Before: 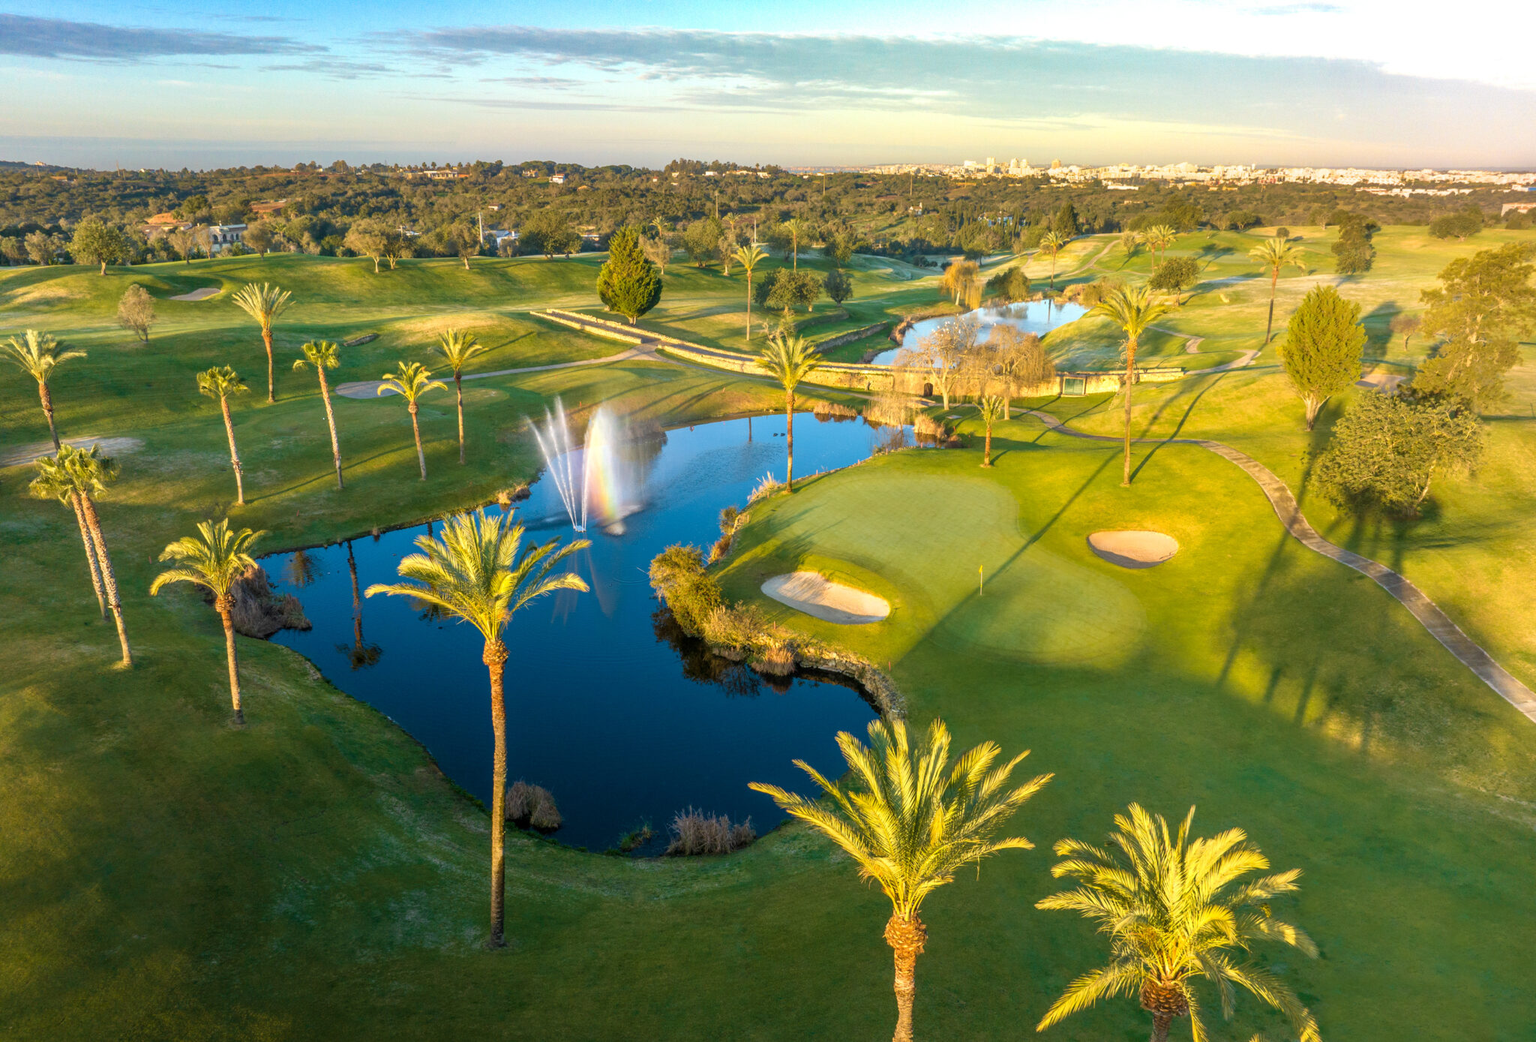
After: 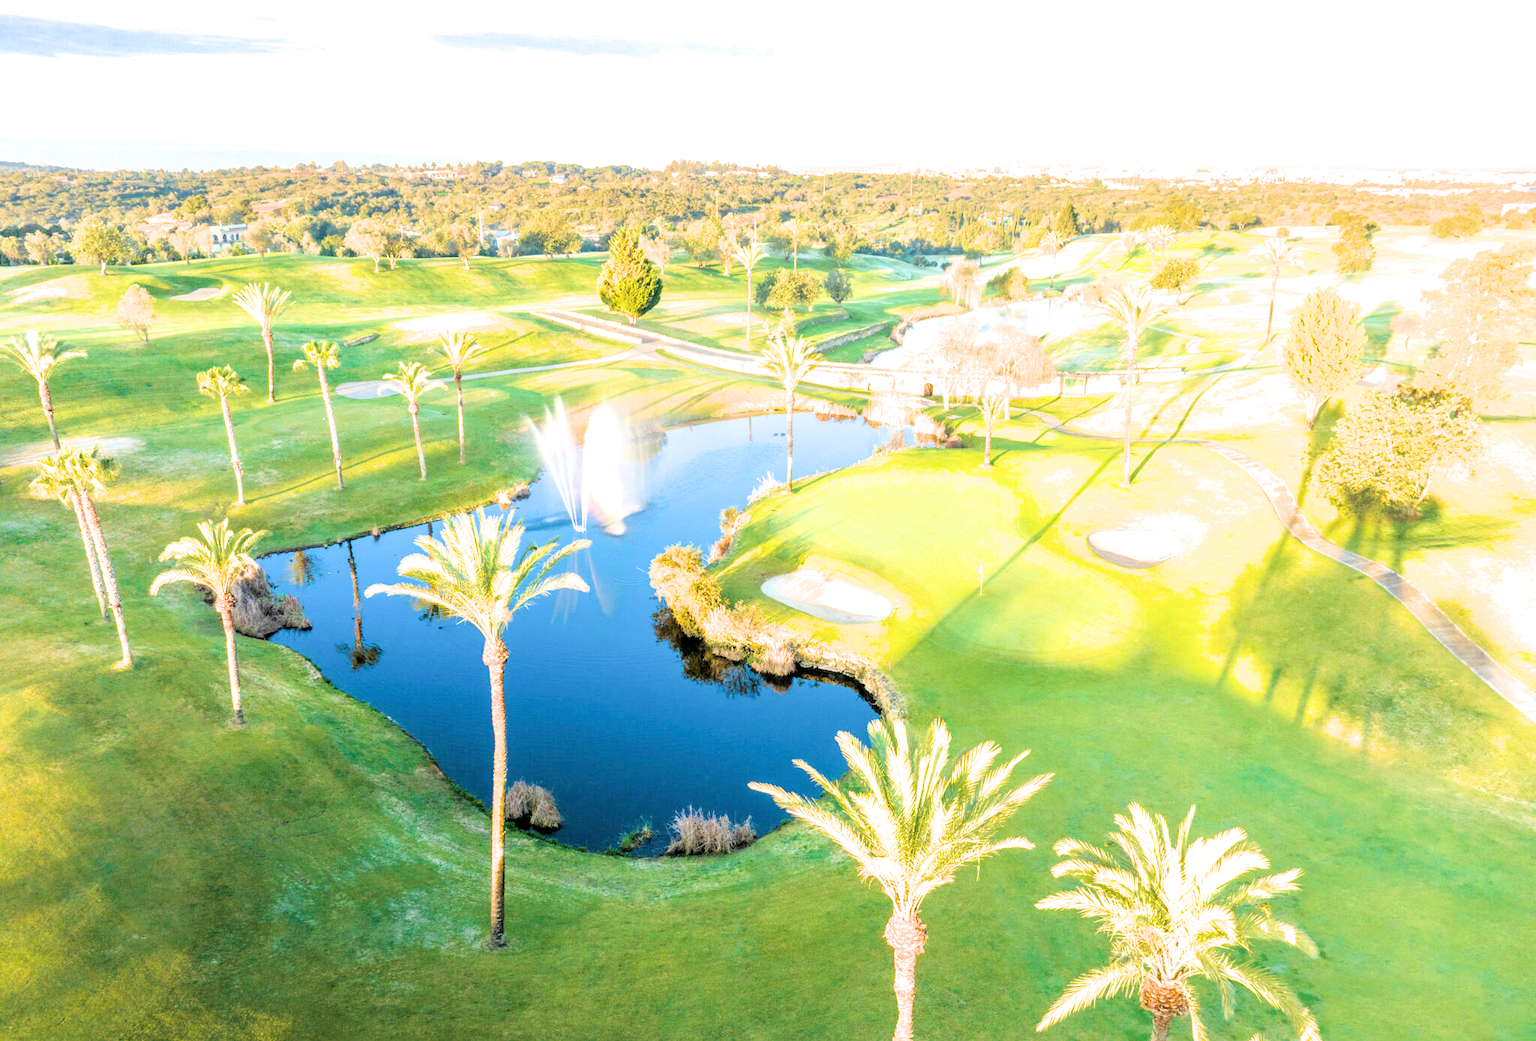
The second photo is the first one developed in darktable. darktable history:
exposure: black level correction 0, exposure 1.2 EV, compensate exposure bias true, compensate highlight preservation false
filmic rgb: black relative exposure -5 EV, hardness 2.88, contrast 1.2
